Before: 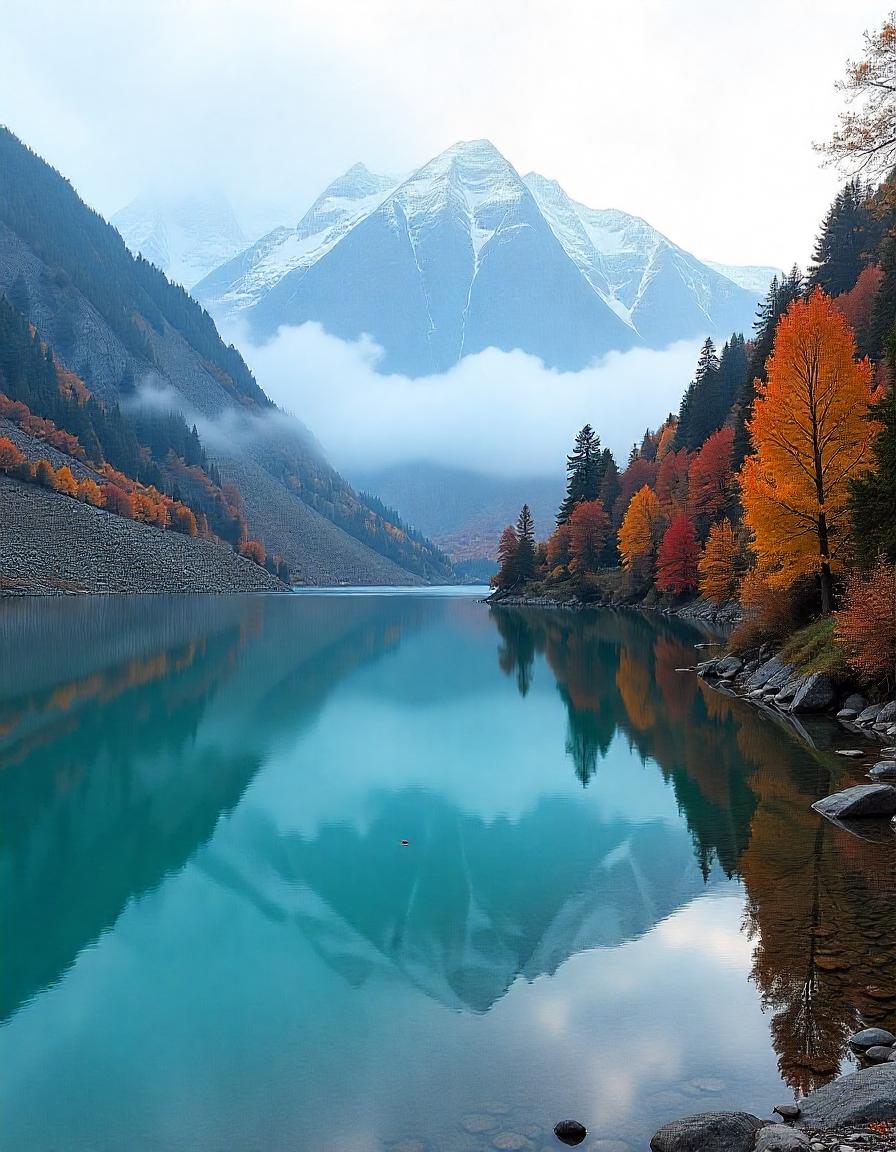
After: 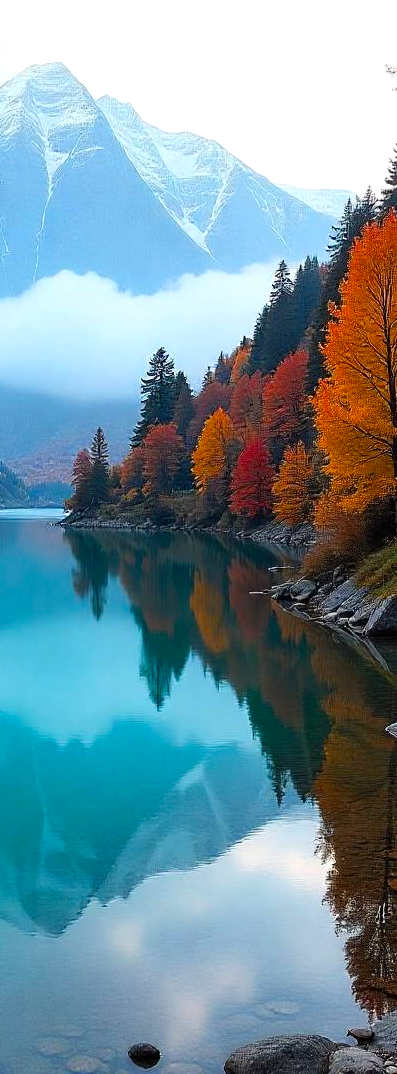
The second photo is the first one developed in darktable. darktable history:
color balance rgb: perceptual saturation grading › global saturation 25.23%
levels: black 0.069%, levels [0, 0.48, 0.961]
crop: left 47.628%, top 6.763%, right 8.03%
